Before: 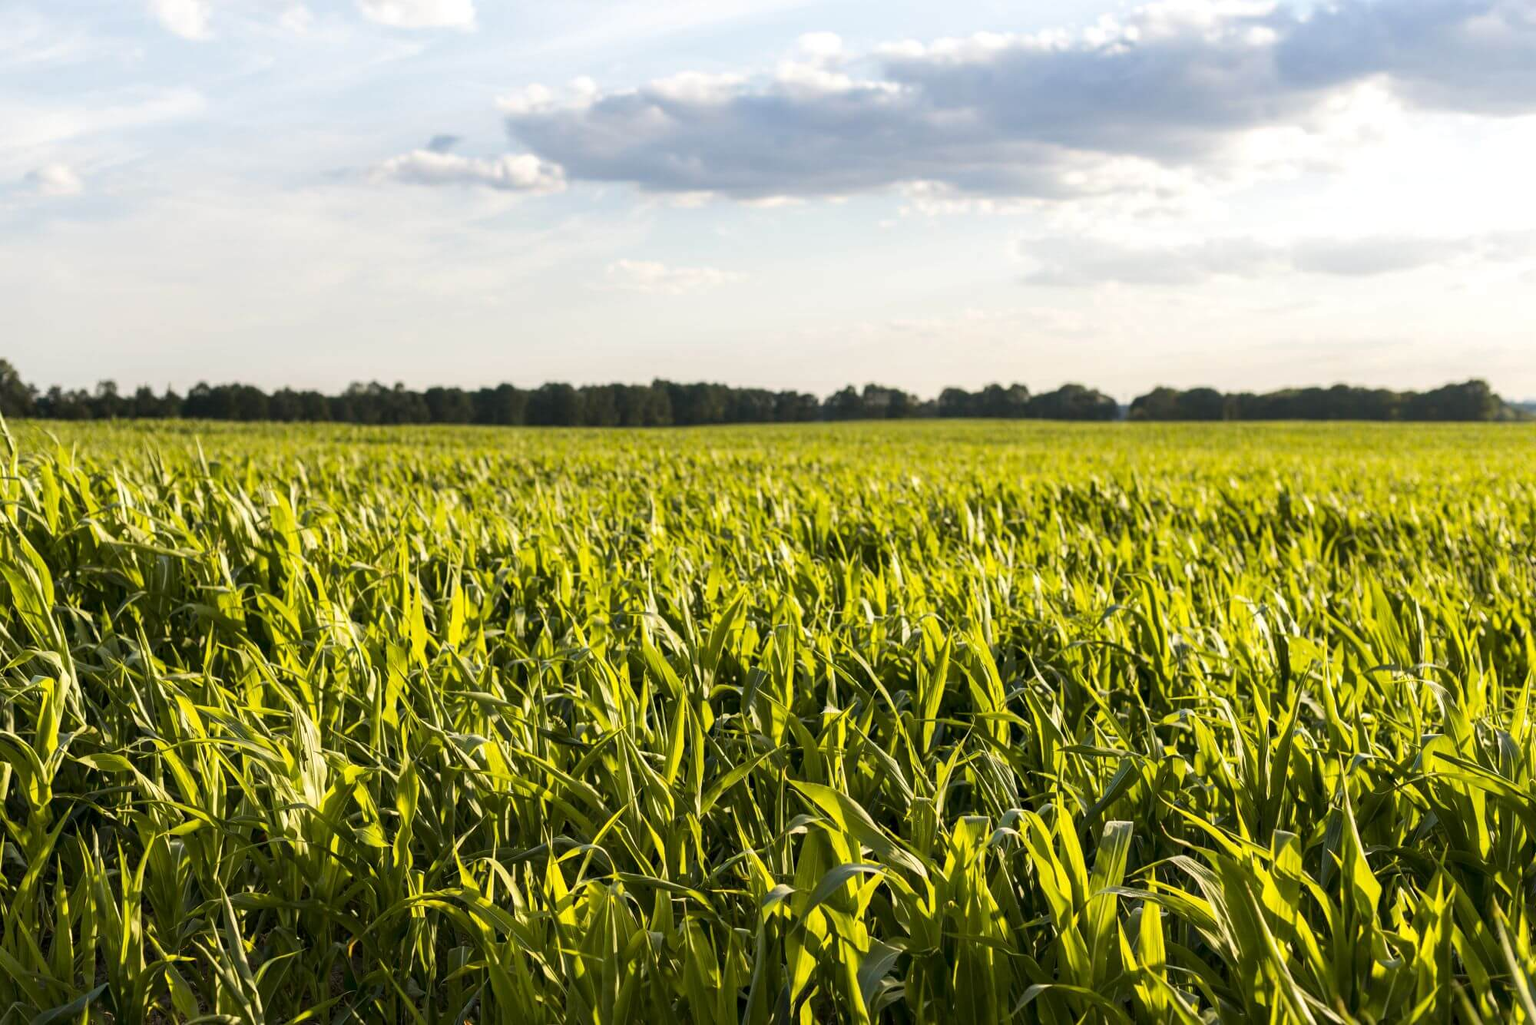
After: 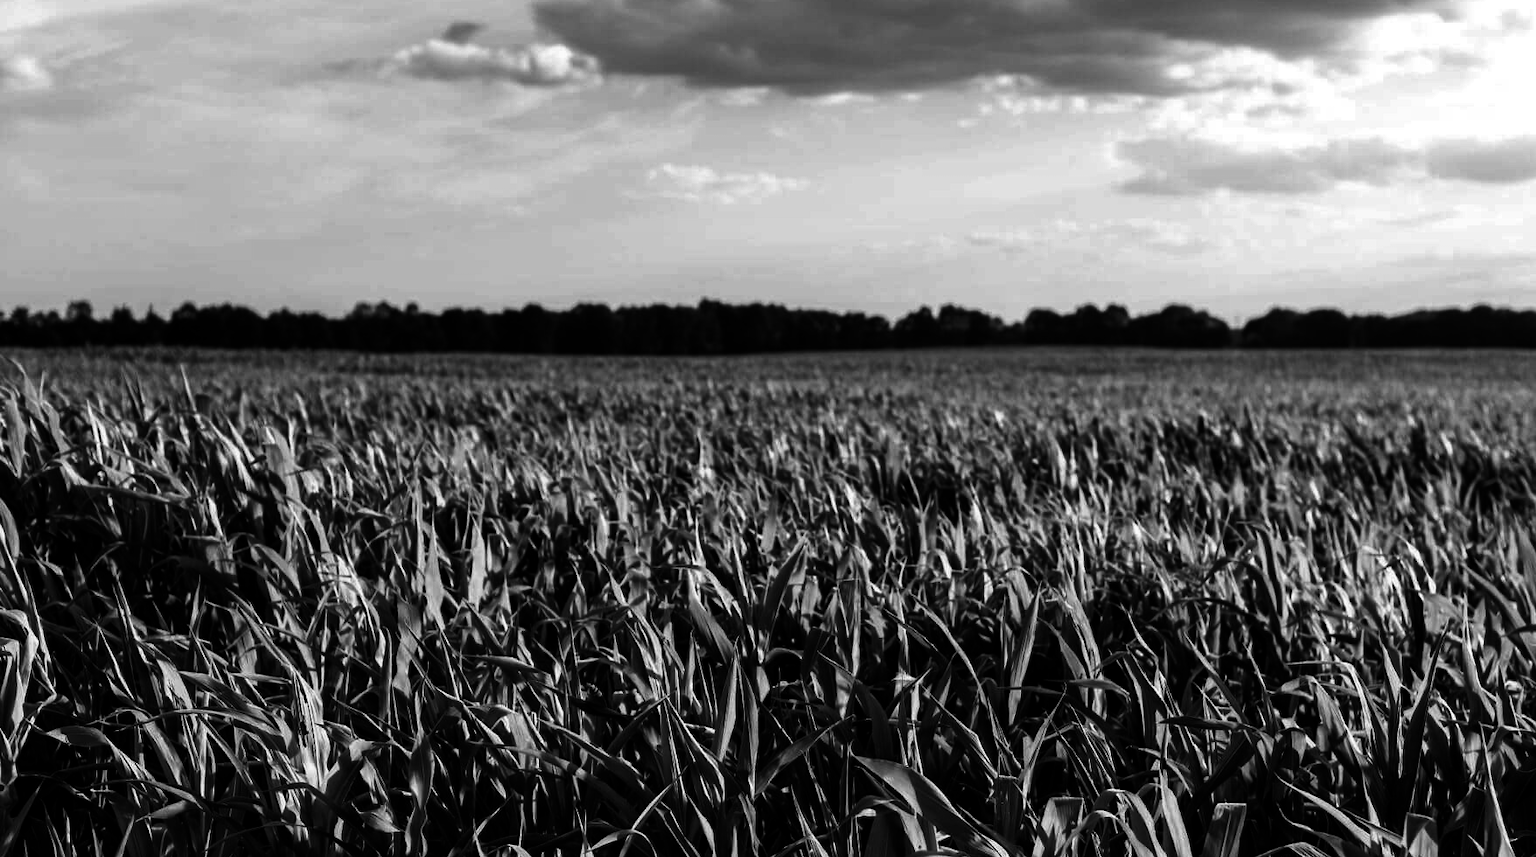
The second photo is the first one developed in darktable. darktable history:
contrast brightness saturation: contrast 0.02, brightness -1, saturation -1
crop and rotate: left 2.425%, top 11.305%, right 9.6%, bottom 15.08%
